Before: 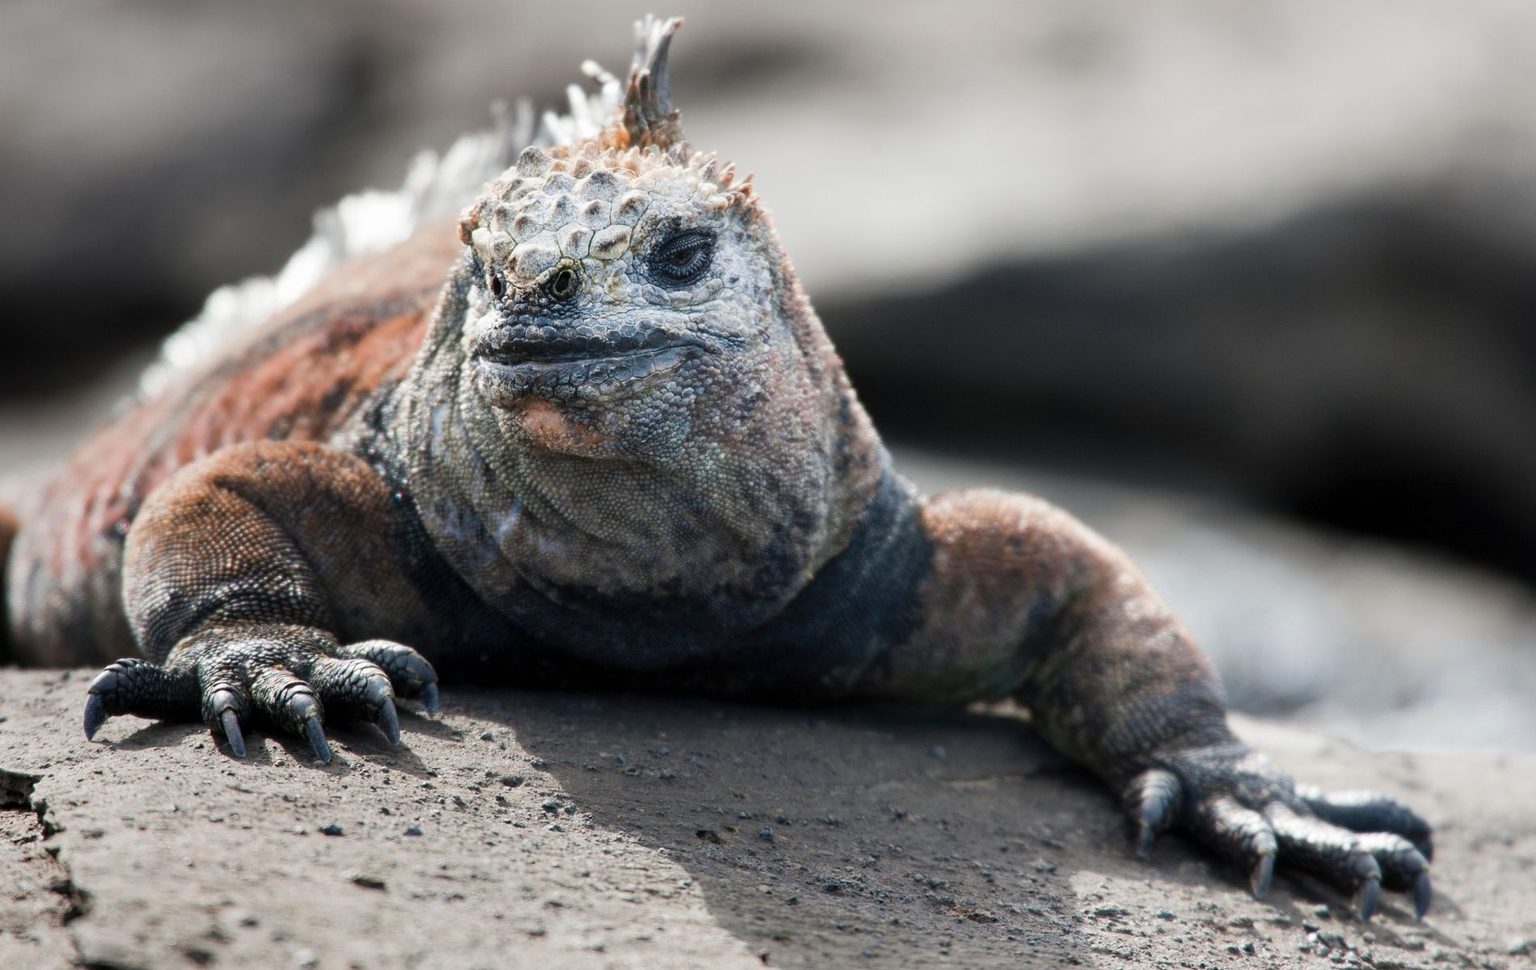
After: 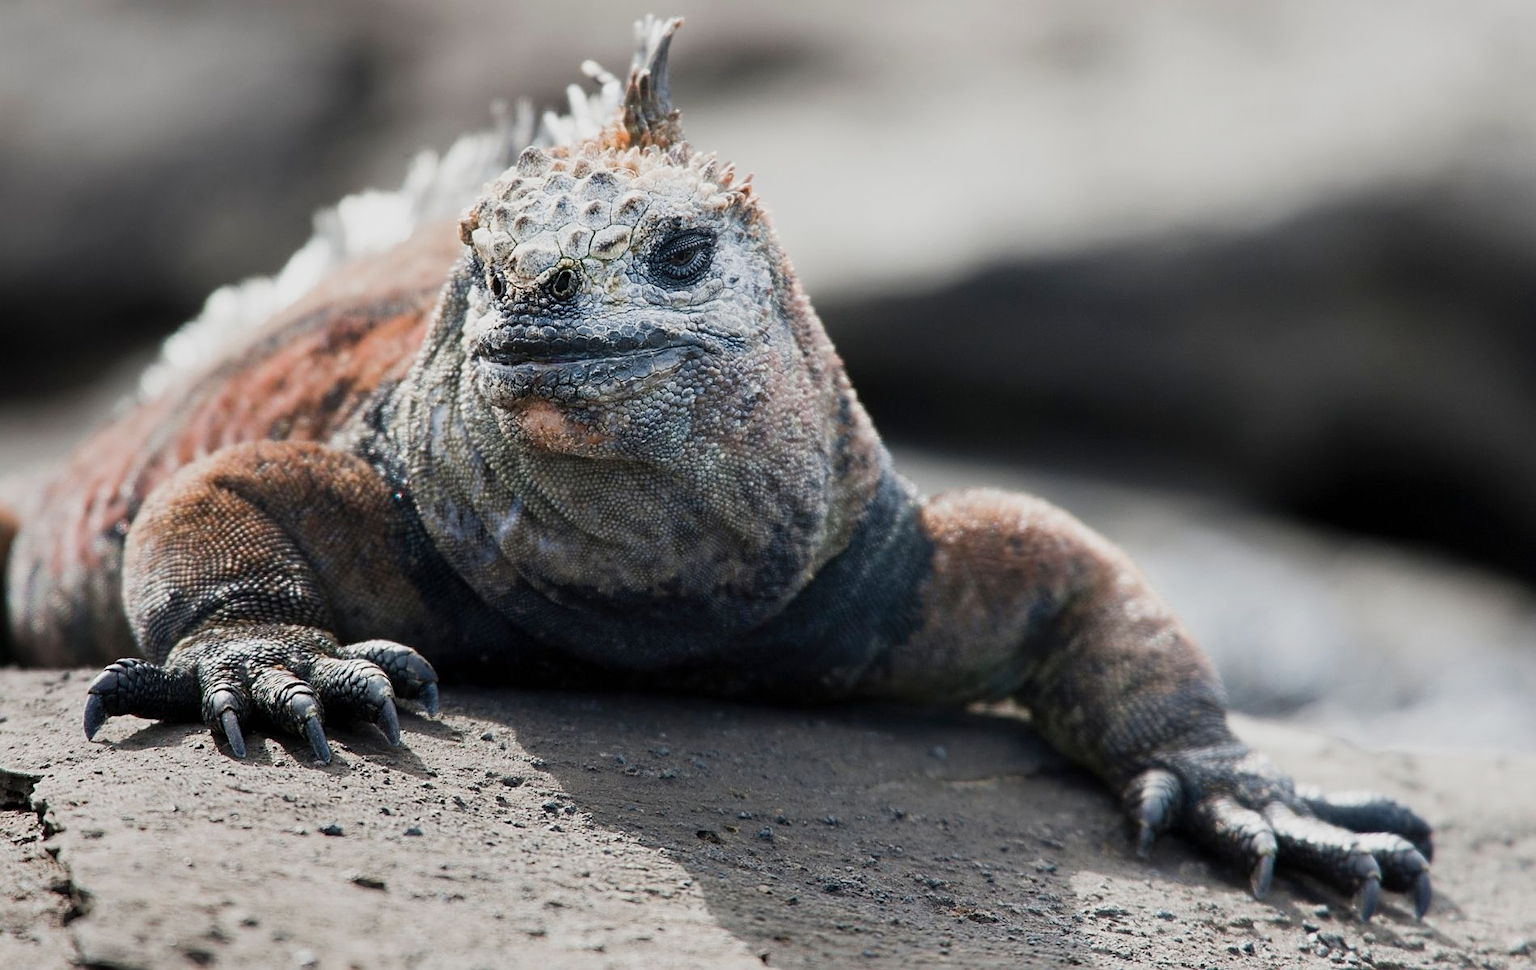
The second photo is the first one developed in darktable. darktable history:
sigmoid: contrast 1.22, skew 0.65
sharpen: on, module defaults
